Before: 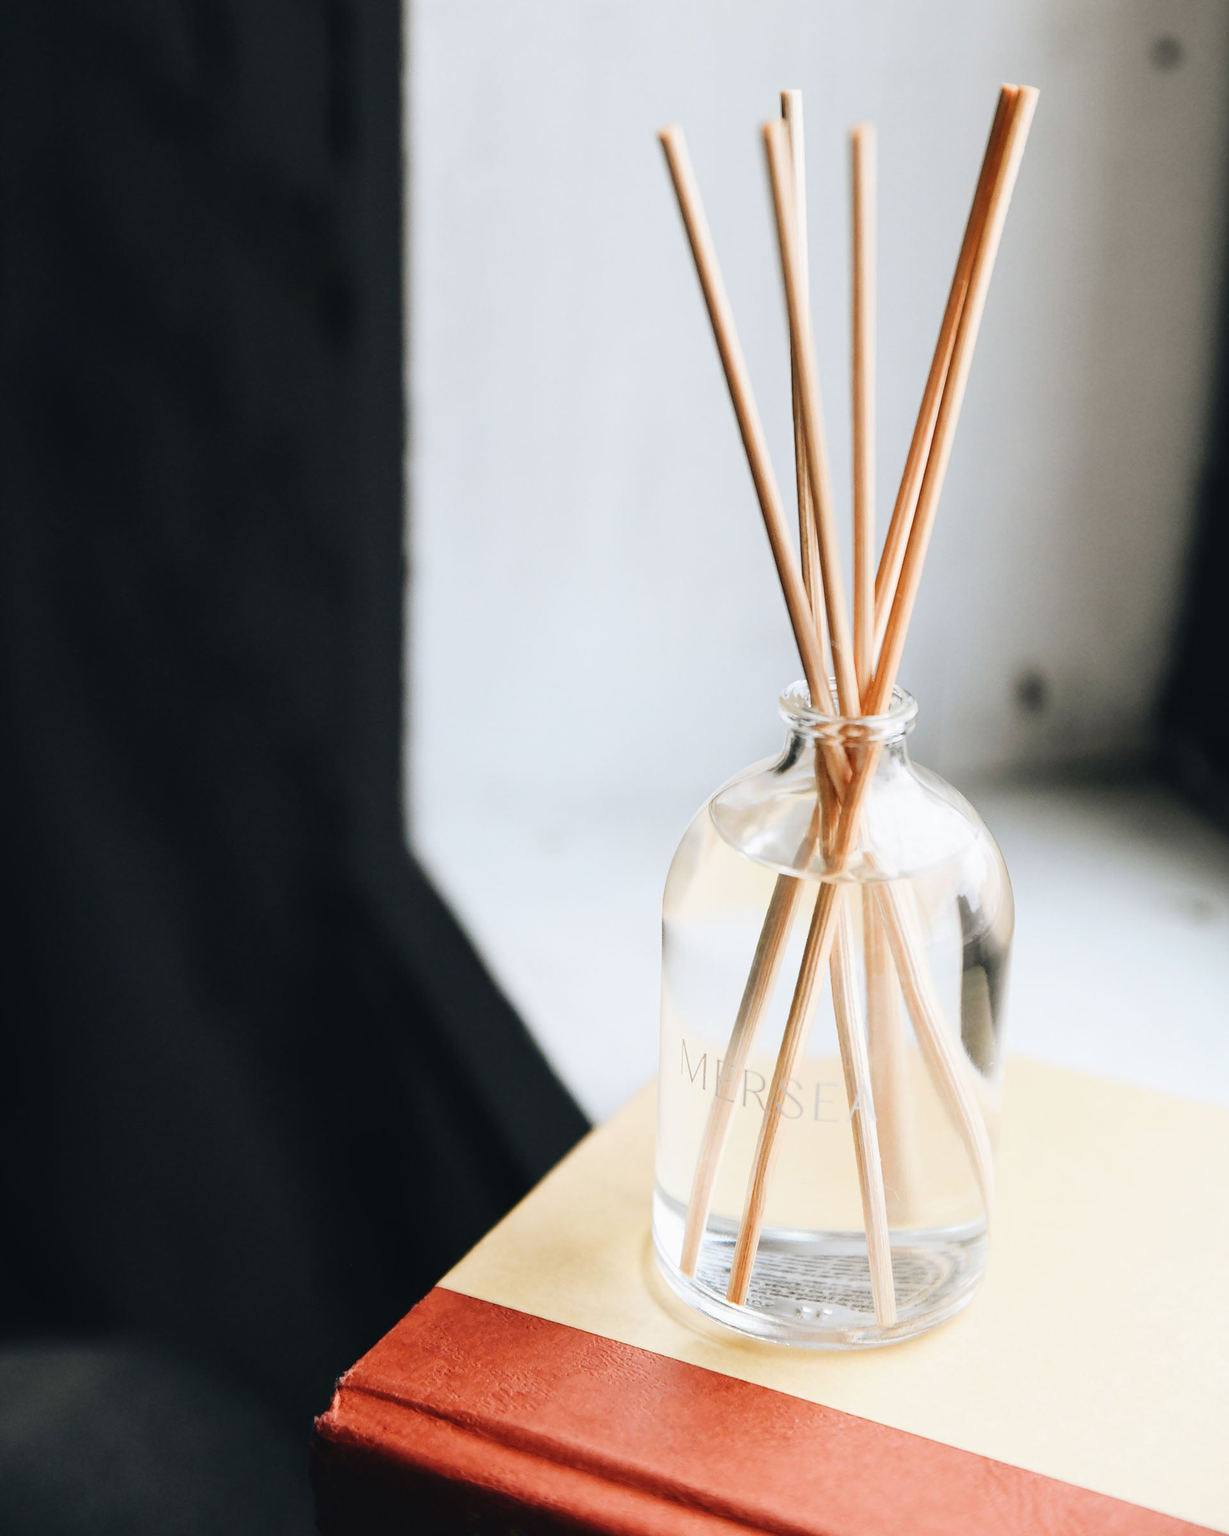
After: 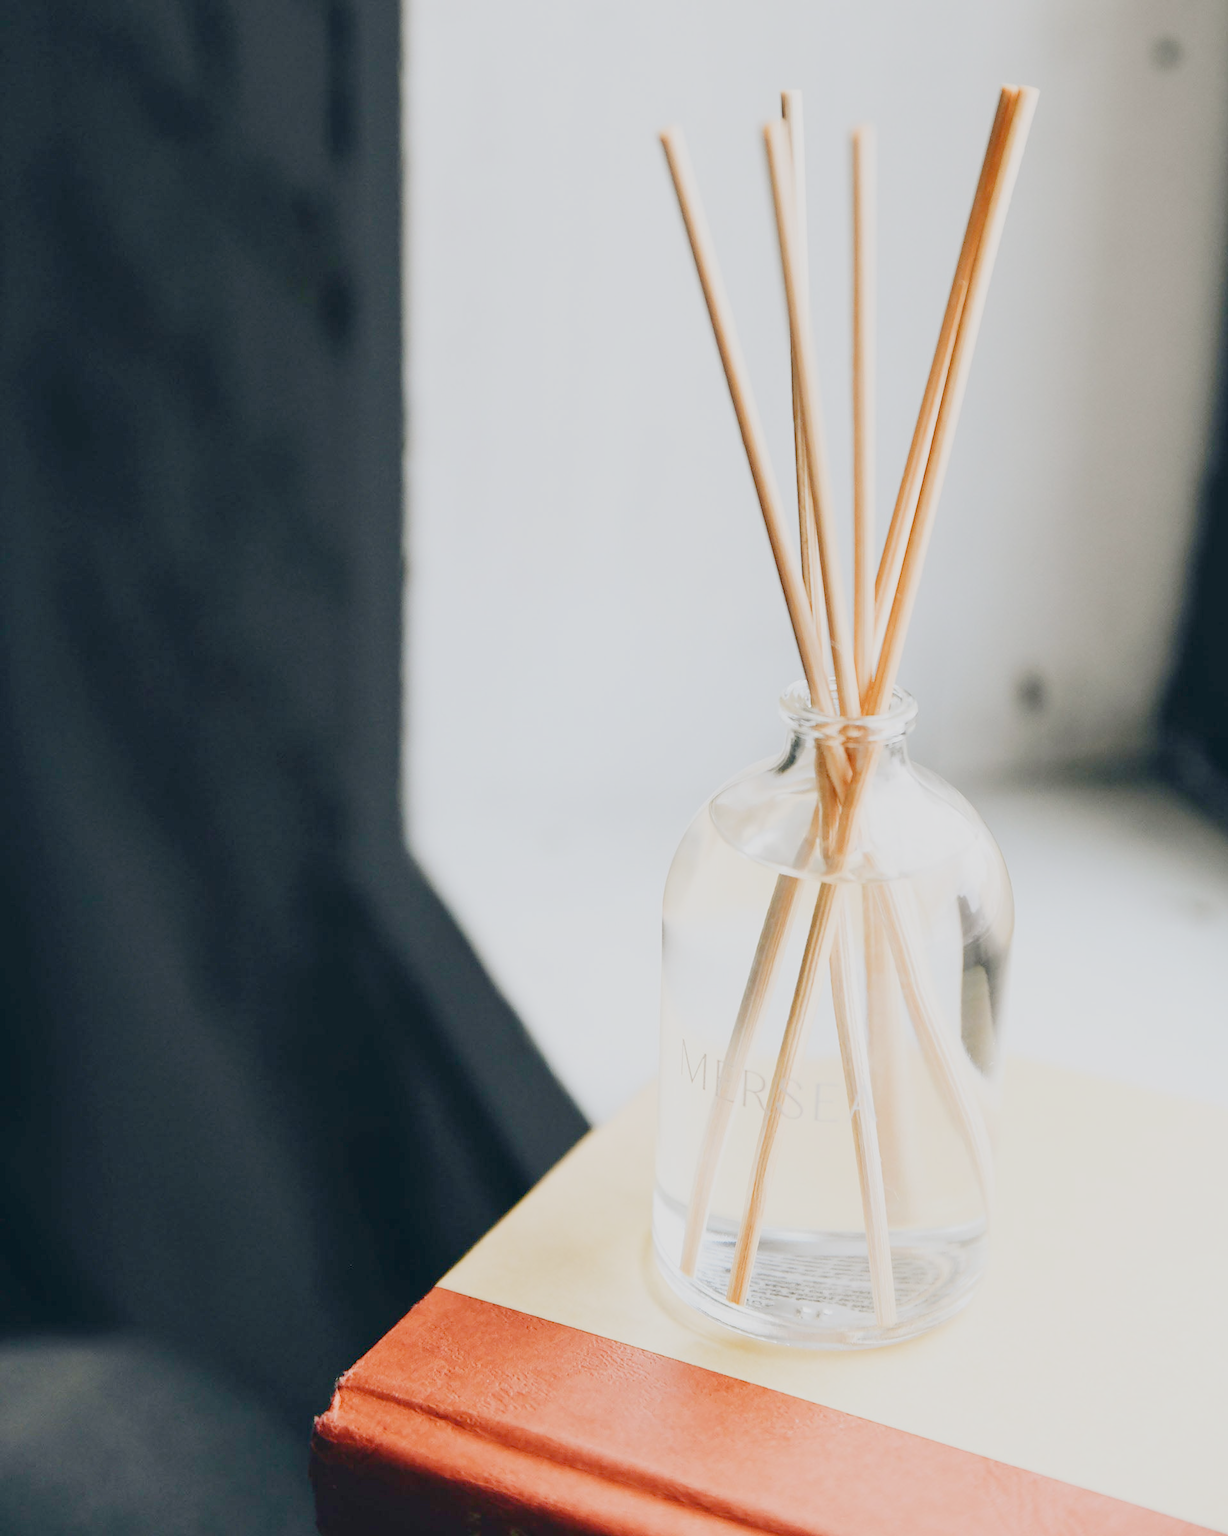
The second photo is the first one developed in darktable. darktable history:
exposure: black level correction 0, exposure 1.45 EV, compensate exposure bias true, compensate highlight preservation false
filmic rgb: black relative exposure -7 EV, white relative exposure 6 EV, threshold 3 EV, target black luminance 0%, hardness 2.73, latitude 61.22%, contrast 0.691, highlights saturation mix 10%, shadows ↔ highlights balance -0.073%, preserve chrominance no, color science v4 (2020), iterations of high-quality reconstruction 10, contrast in shadows soft, contrast in highlights soft, enable highlight reconstruction true
